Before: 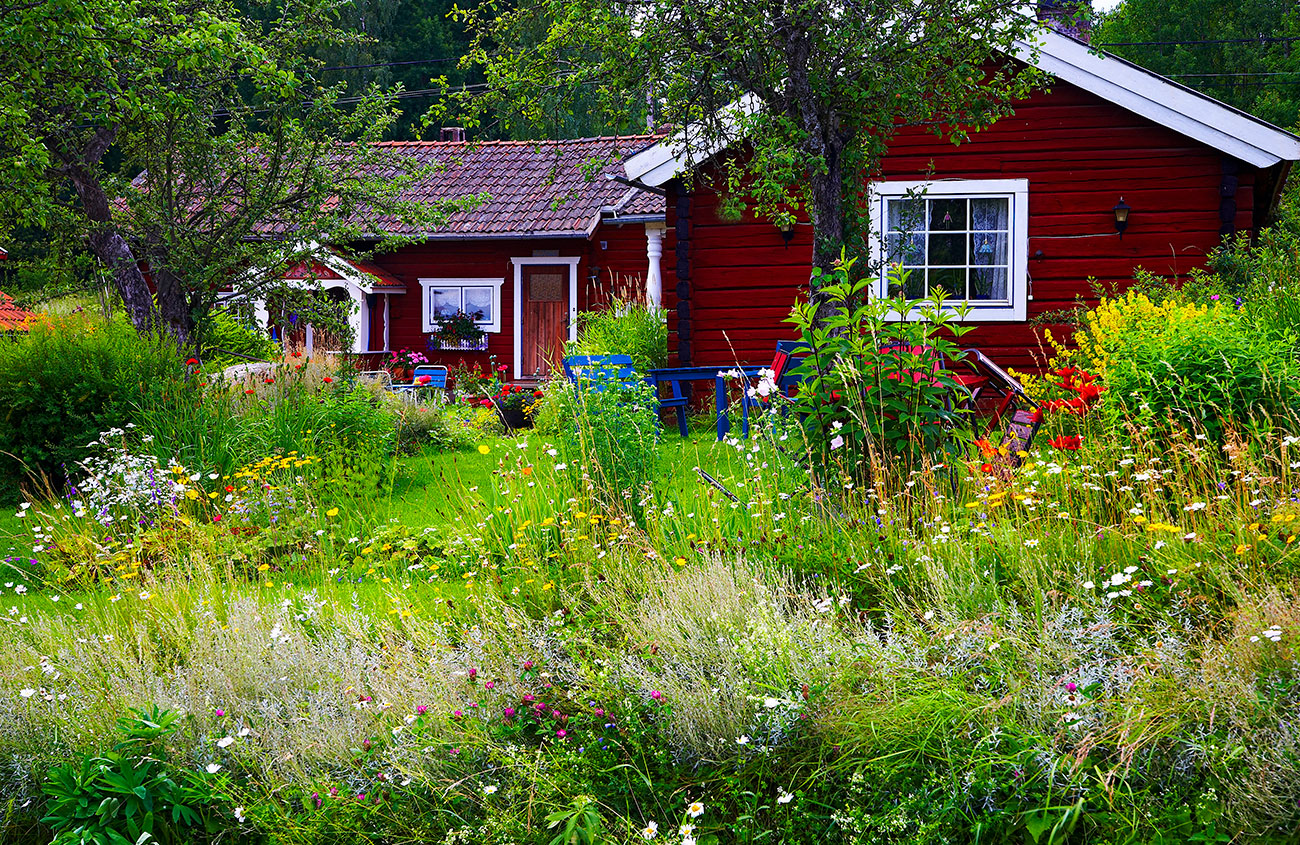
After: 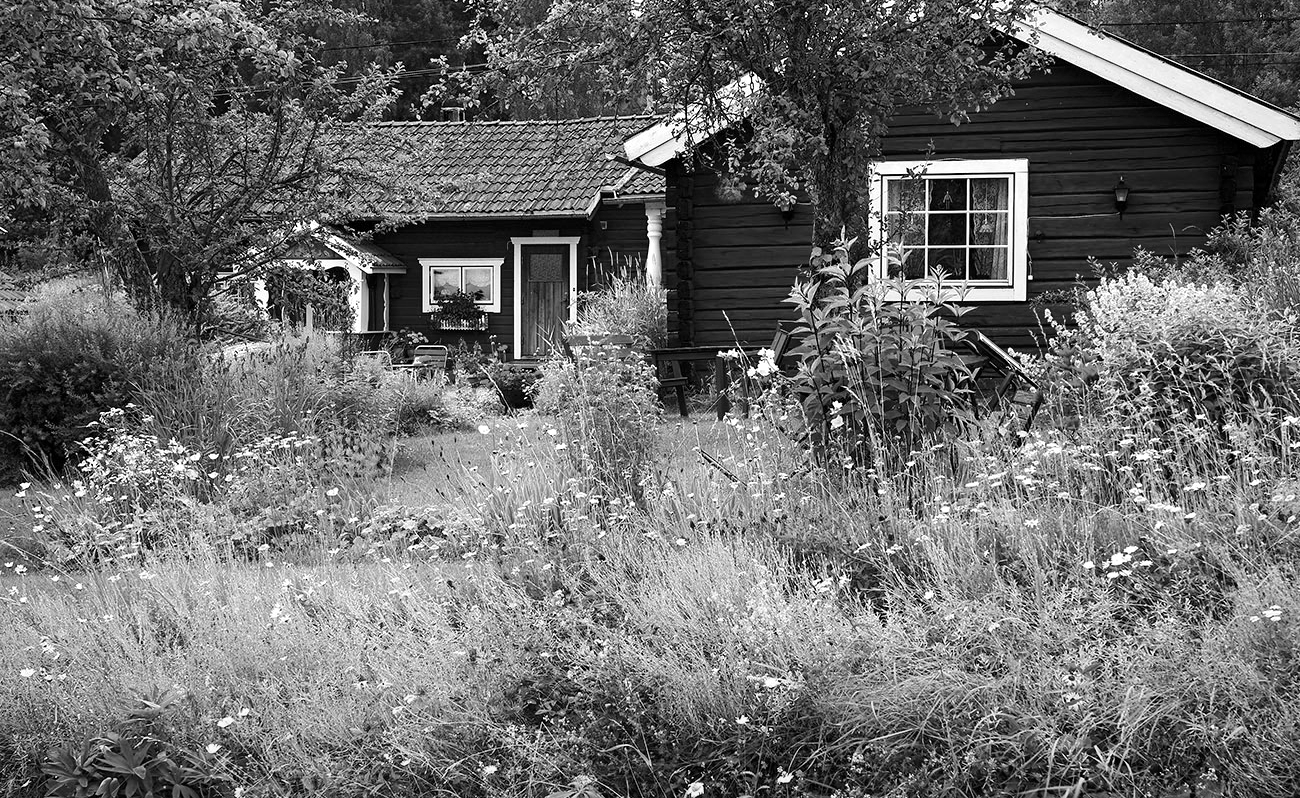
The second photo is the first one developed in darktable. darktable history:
monochrome: a 32, b 64, size 2.3
crop and rotate: top 2.479%, bottom 3.018%
graduated density: rotation -180°, offset 24.95
color balance rgb: perceptual saturation grading › global saturation 20%, perceptual saturation grading › highlights -50%, perceptual saturation grading › shadows 30%, perceptual brilliance grading › global brilliance 10%, perceptual brilliance grading › shadows 15%
color zones: curves: ch1 [(0, 0.831) (0.08, 0.771) (0.157, 0.268) (0.241, 0.207) (0.562, -0.005) (0.714, -0.013) (0.876, 0.01) (1, 0.831)]
exposure: exposure -0.01 EV, compensate highlight preservation false
